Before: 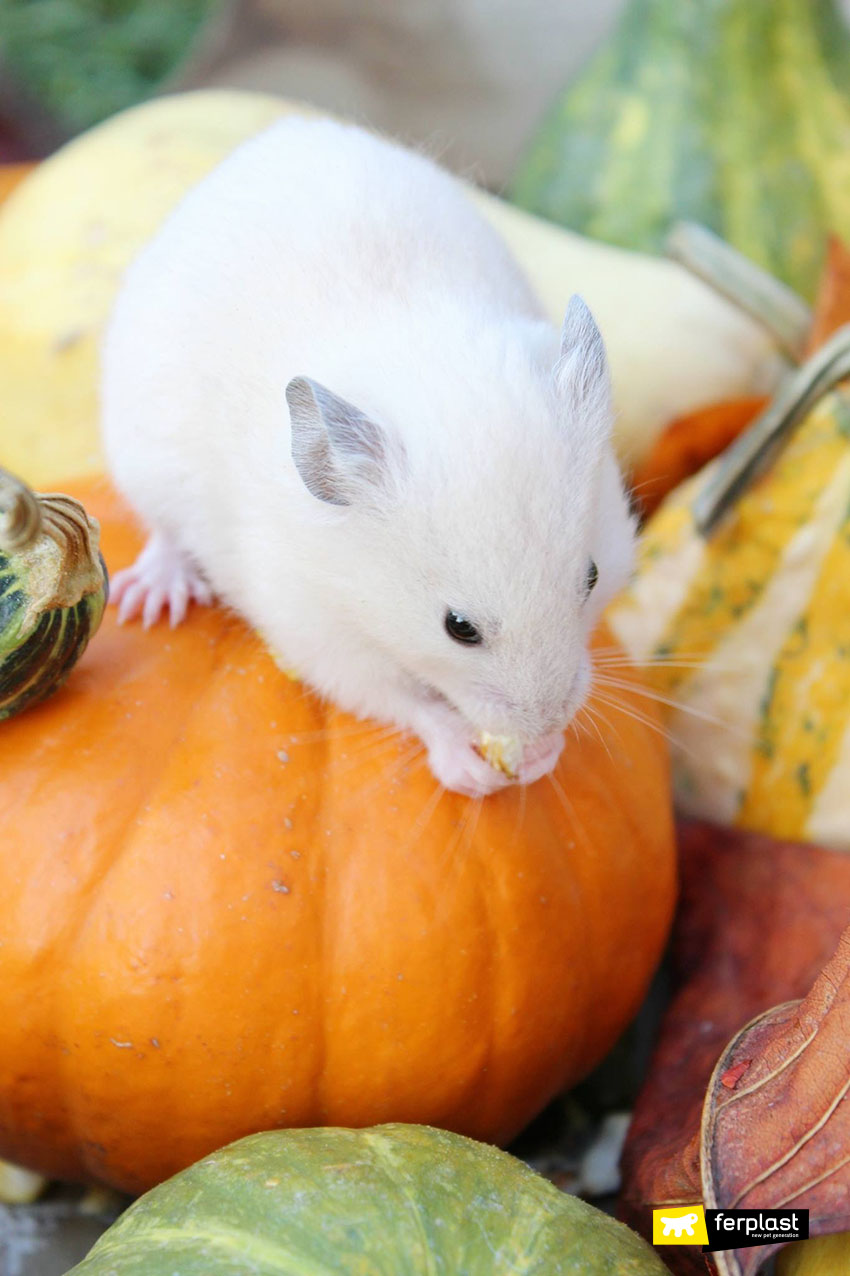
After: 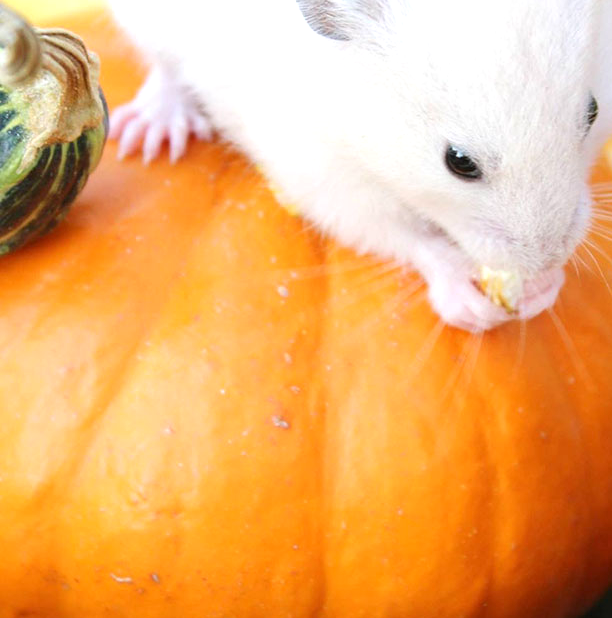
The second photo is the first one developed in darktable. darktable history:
exposure: exposure 0.485 EV, compensate highlight preservation false
crop: top 36.498%, right 27.964%, bottom 14.995%
